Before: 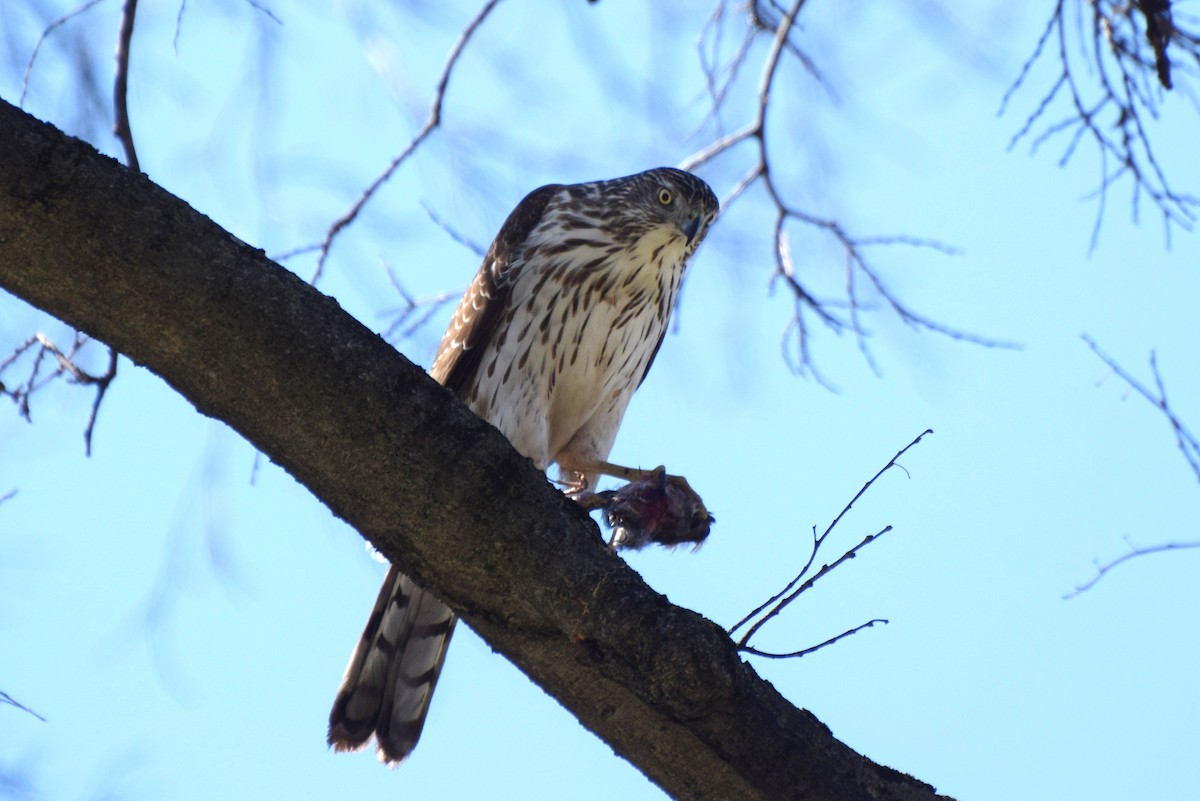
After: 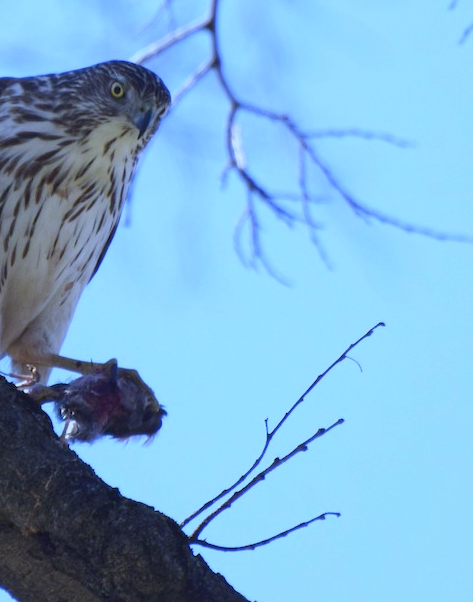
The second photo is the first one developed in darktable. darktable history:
color balance rgb: perceptual saturation grading › global saturation -0.31%, global vibrance -8%, contrast -13%, saturation formula JzAzBz (2021)
white balance: red 0.871, blue 1.249
crop: left 45.721%, top 13.393%, right 14.118%, bottom 10.01%
